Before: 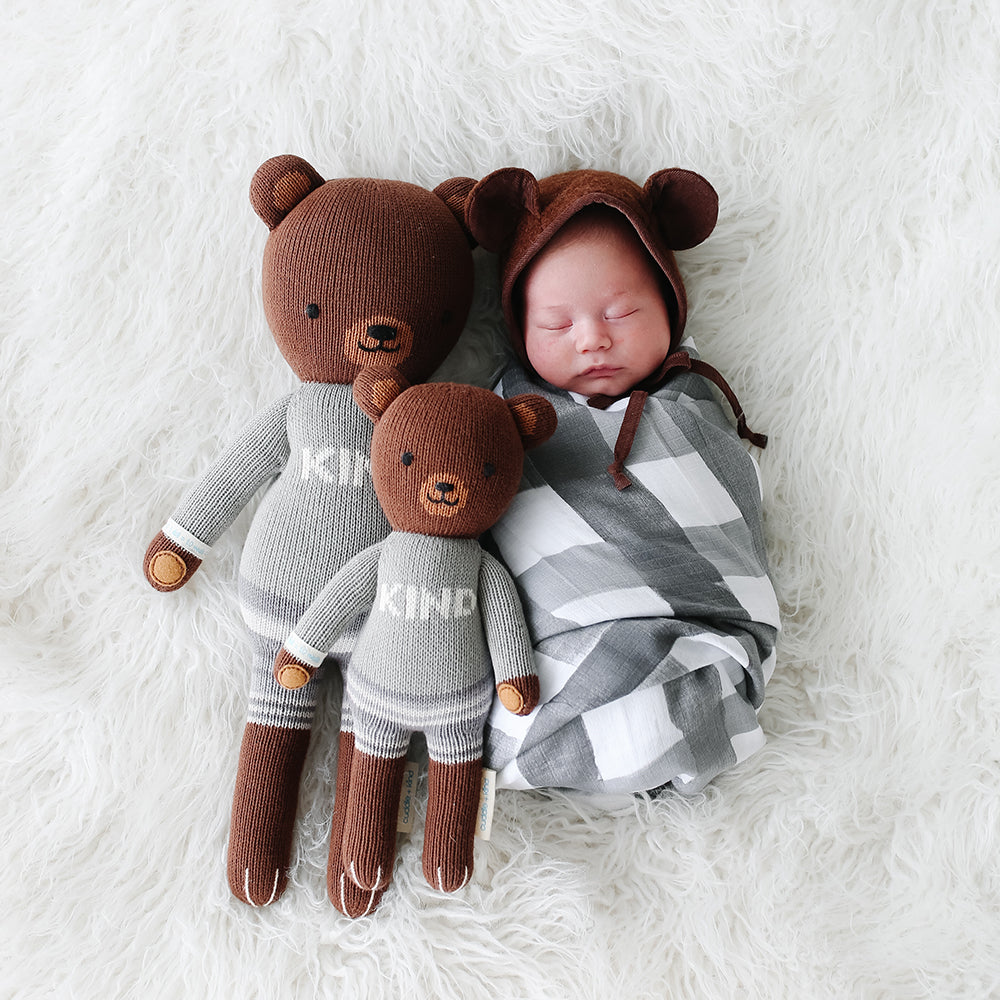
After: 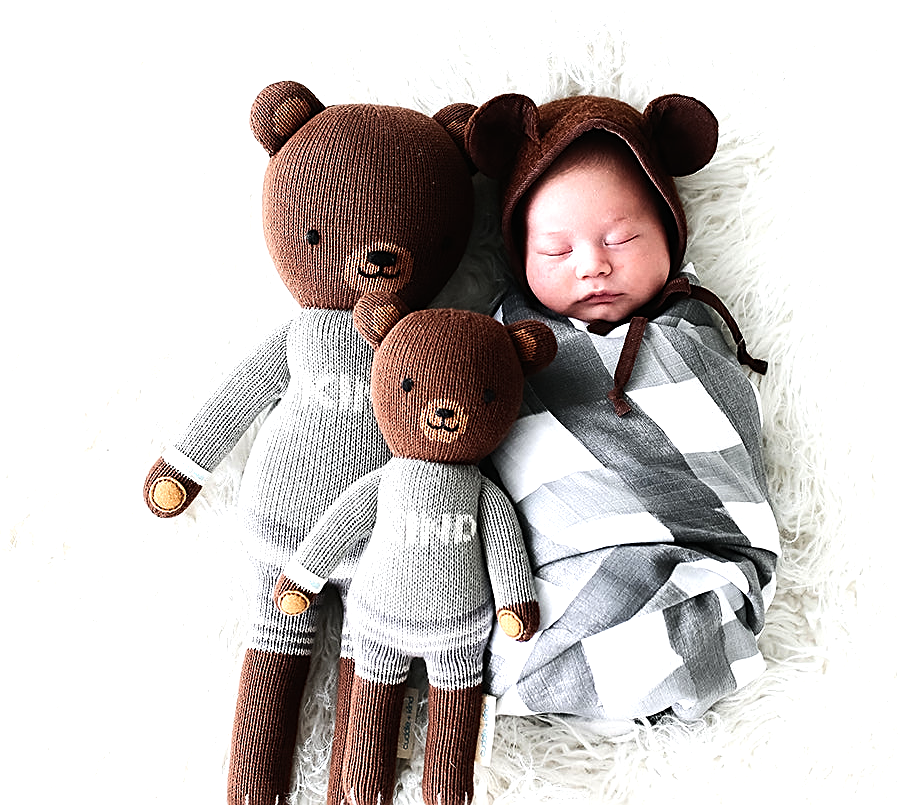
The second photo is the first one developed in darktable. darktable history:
sharpen: on, module defaults
crop: top 7.448%, right 9.71%, bottom 11.962%
tone equalizer: -8 EV -1.09 EV, -7 EV -1.02 EV, -6 EV -0.885 EV, -5 EV -0.603 EV, -3 EV 0.596 EV, -2 EV 0.882 EV, -1 EV 0.998 EV, +0 EV 1.07 EV, edges refinement/feathering 500, mask exposure compensation -1.57 EV, preserve details no
